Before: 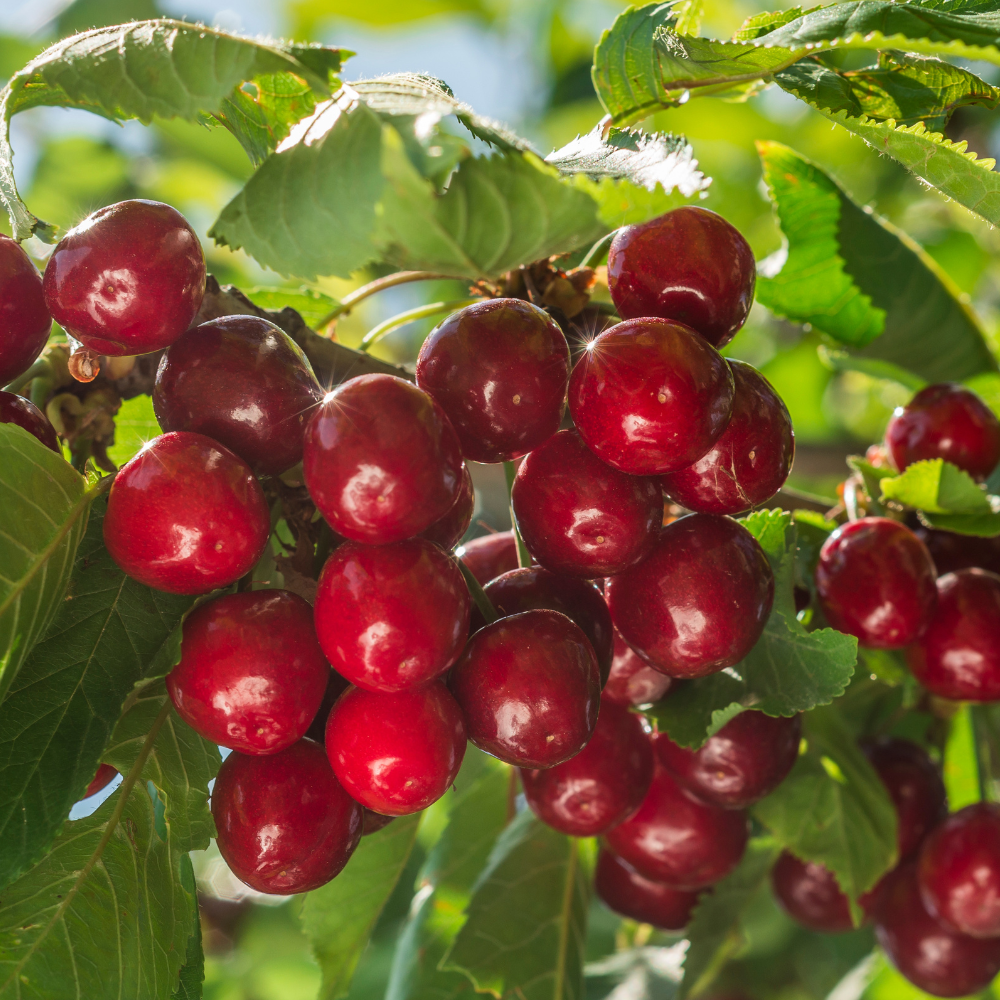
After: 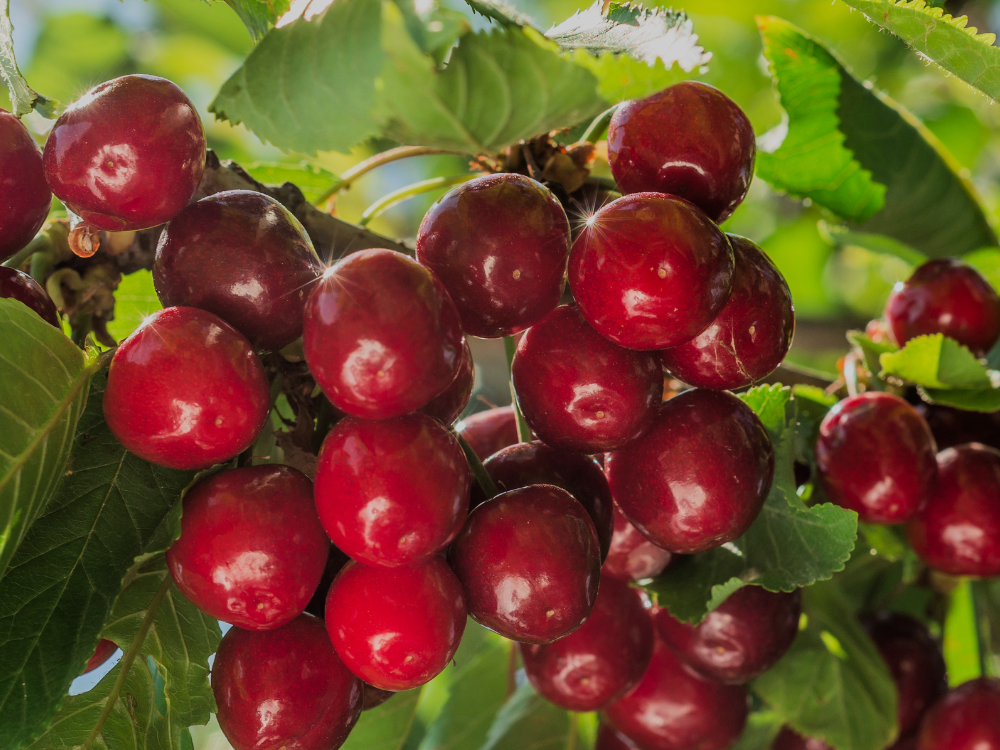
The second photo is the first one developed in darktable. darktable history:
crop and rotate: top 12.5%, bottom 12.5%
filmic rgb: black relative exposure -7.15 EV, white relative exposure 5.36 EV, hardness 3.02, color science v6 (2022)
